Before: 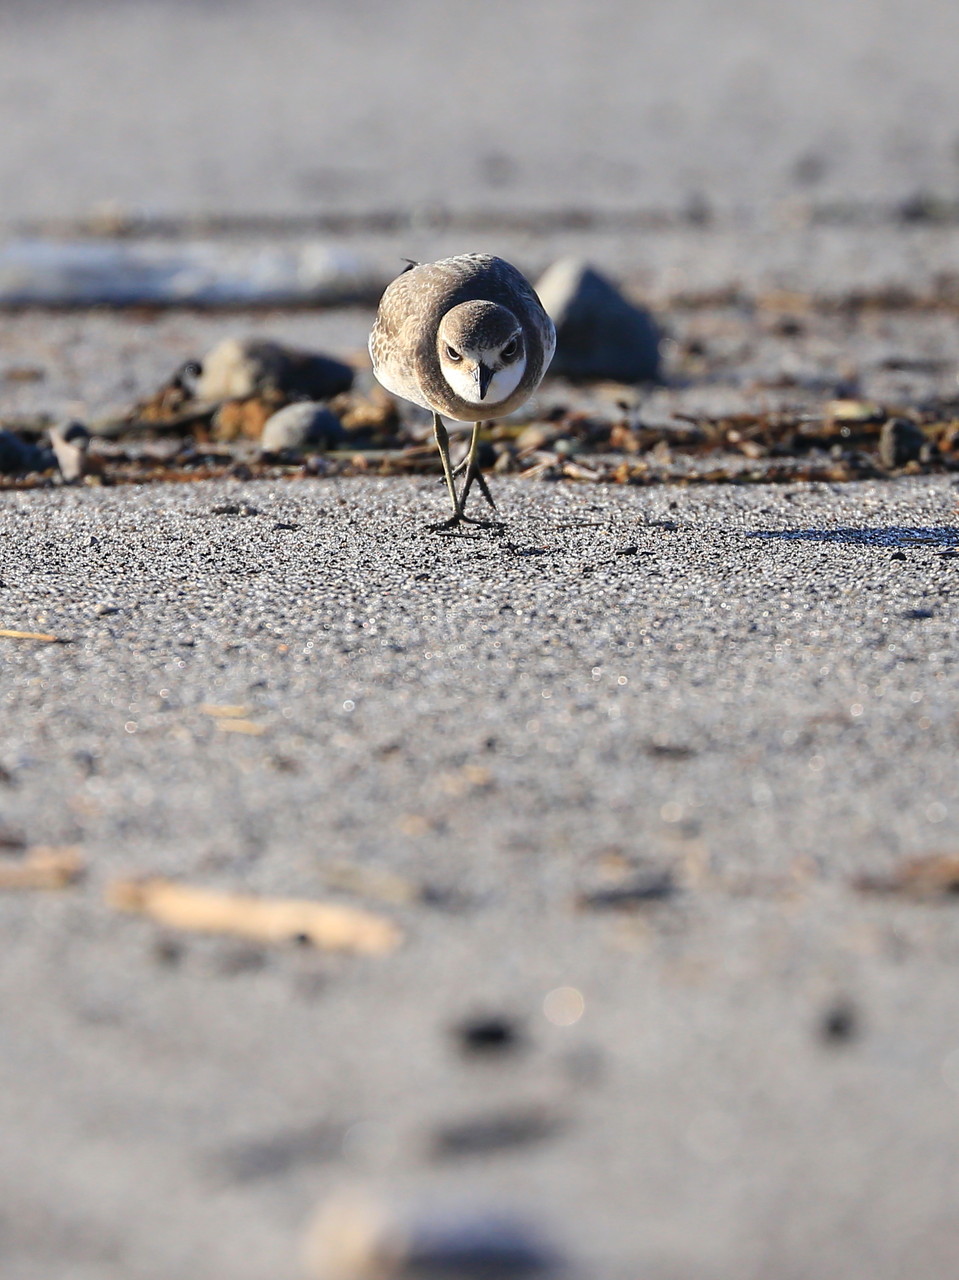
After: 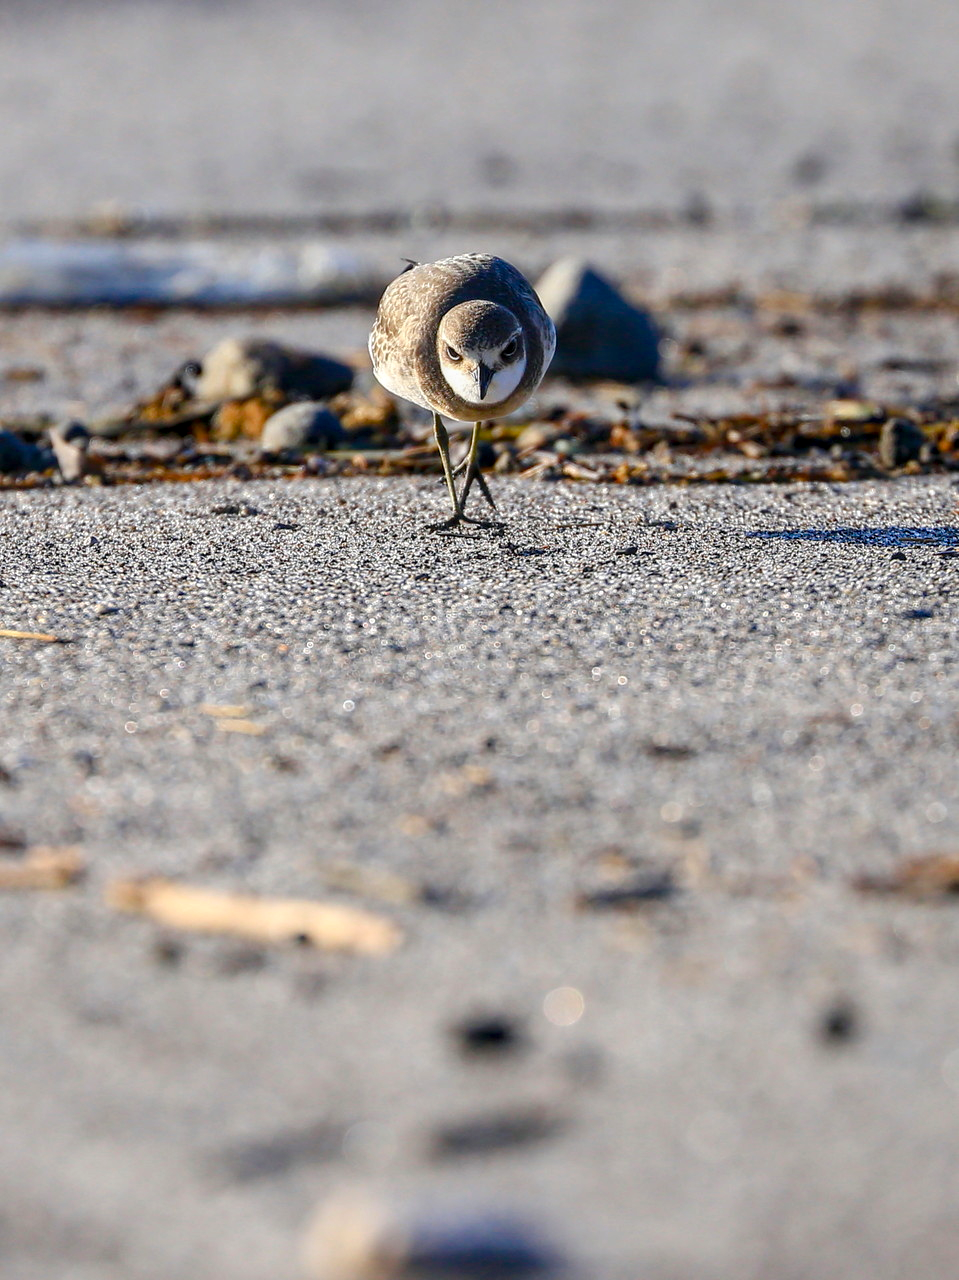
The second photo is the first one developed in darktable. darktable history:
color balance rgb: shadows lift › chroma 0.908%, shadows lift › hue 115.22°, perceptual saturation grading › global saturation 20%, perceptual saturation grading › highlights -25.778%, perceptual saturation grading › shadows 50.504%, global vibrance 20%
local contrast: detail 130%
